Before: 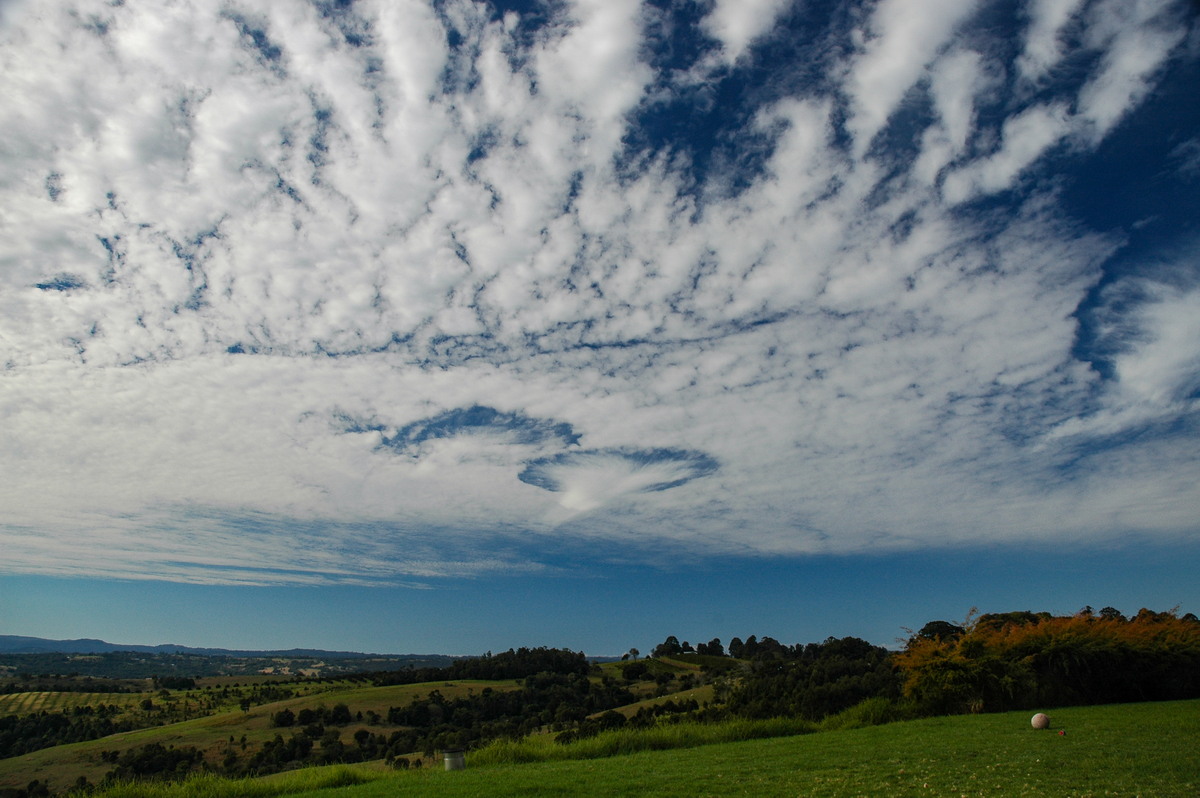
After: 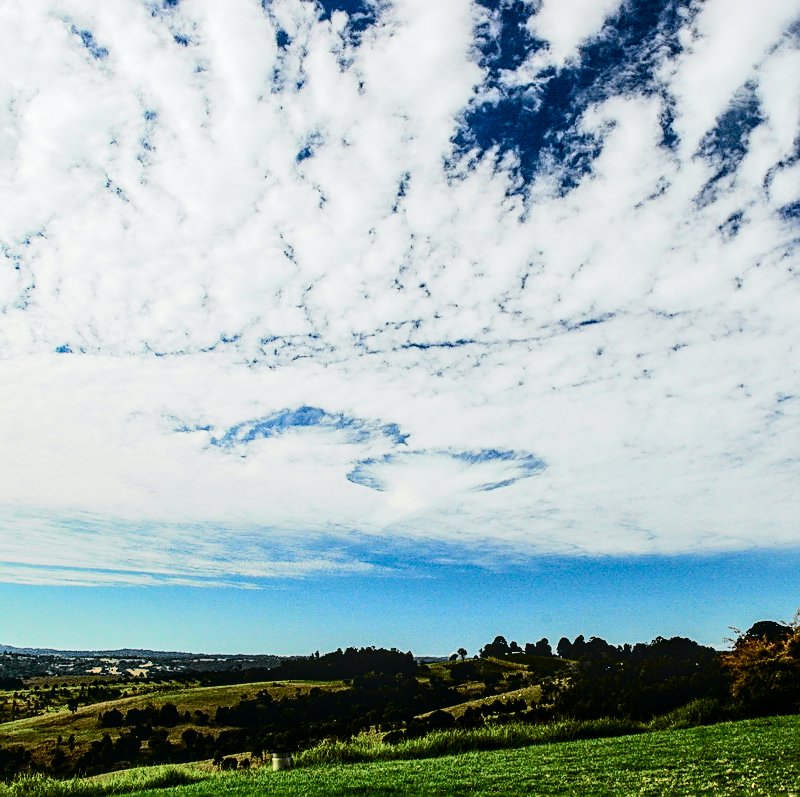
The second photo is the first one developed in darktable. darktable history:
contrast brightness saturation: contrast 0.292
crop and rotate: left 14.346%, right 18.932%
tone curve: curves: ch0 [(0, 0) (0.037, 0.011) (0.131, 0.108) (0.279, 0.279) (0.476, 0.554) (0.617, 0.693) (0.704, 0.77) (0.813, 0.852) (0.916, 0.924) (1, 0.993)]; ch1 [(0, 0) (0.318, 0.278) (0.444, 0.427) (0.493, 0.492) (0.508, 0.502) (0.534, 0.531) (0.562, 0.571) (0.626, 0.667) (0.746, 0.764) (1, 1)]; ch2 [(0, 0) (0.316, 0.292) (0.381, 0.37) (0.423, 0.448) (0.476, 0.492) (0.502, 0.498) (0.522, 0.518) (0.533, 0.532) (0.586, 0.631) (0.634, 0.663) (0.7, 0.7) (0.861, 0.808) (1, 0.951)], color space Lab, independent channels, preserve colors none
sharpen: on, module defaults
local contrast: detail 130%
exposure: exposure -0.04 EV, compensate highlight preservation false
tone equalizer: -7 EV 0.14 EV, -6 EV 0.626 EV, -5 EV 1.19 EV, -4 EV 1.36 EV, -3 EV 1.13 EV, -2 EV 0.6 EV, -1 EV 0.167 EV, edges refinement/feathering 500, mask exposure compensation -1.57 EV, preserve details no
